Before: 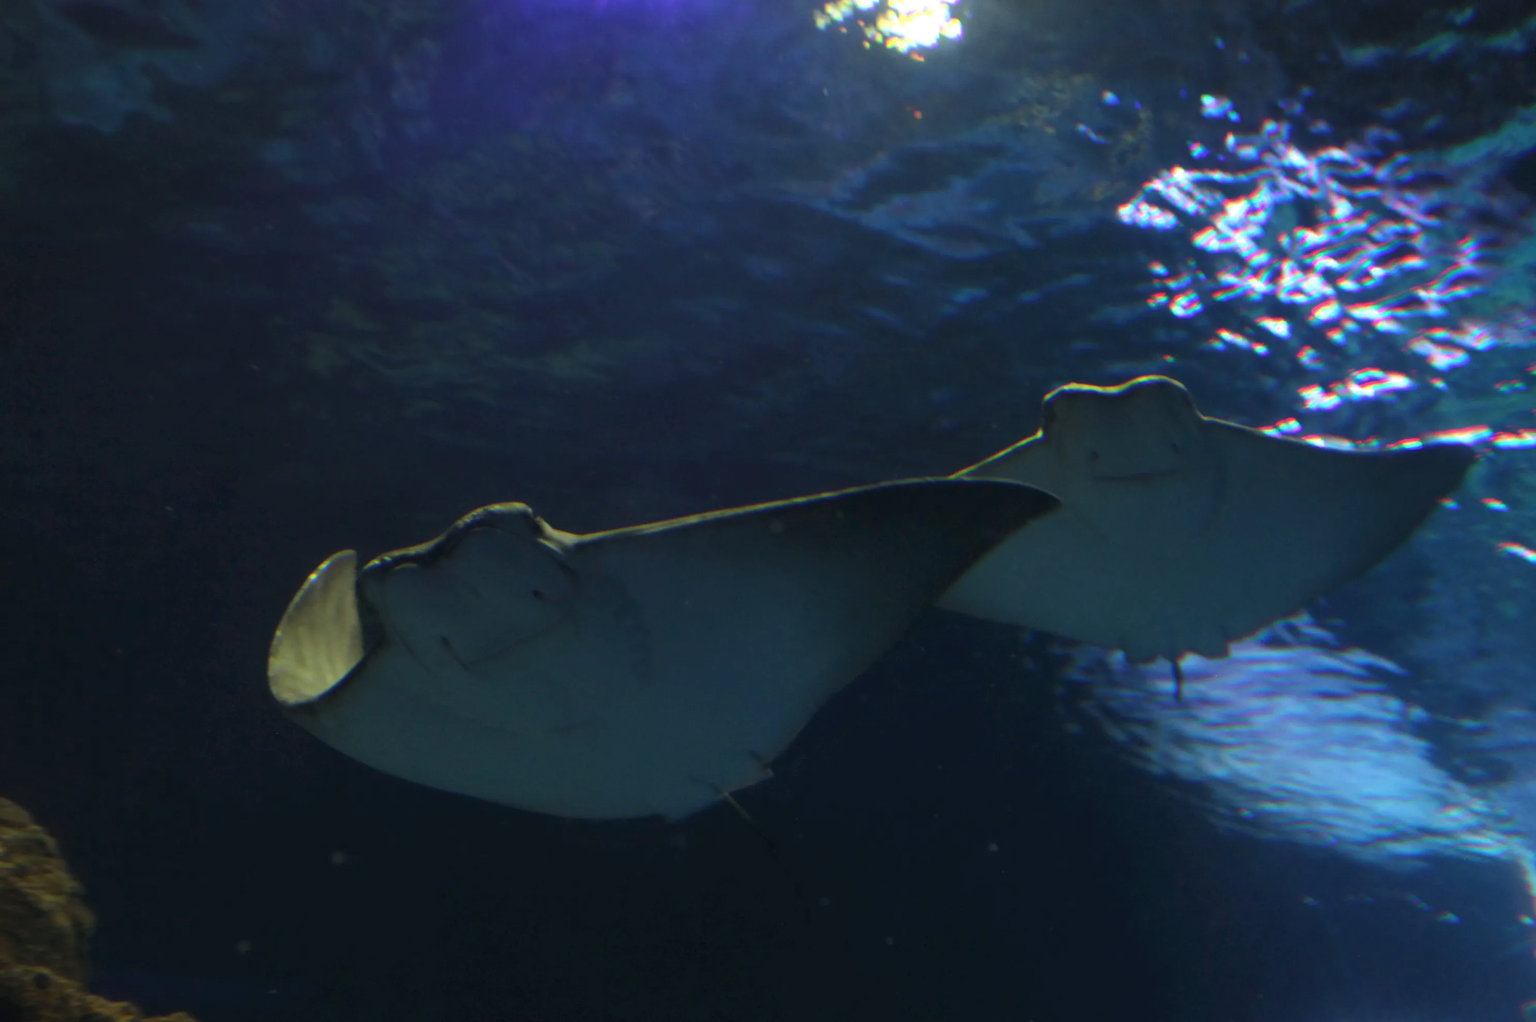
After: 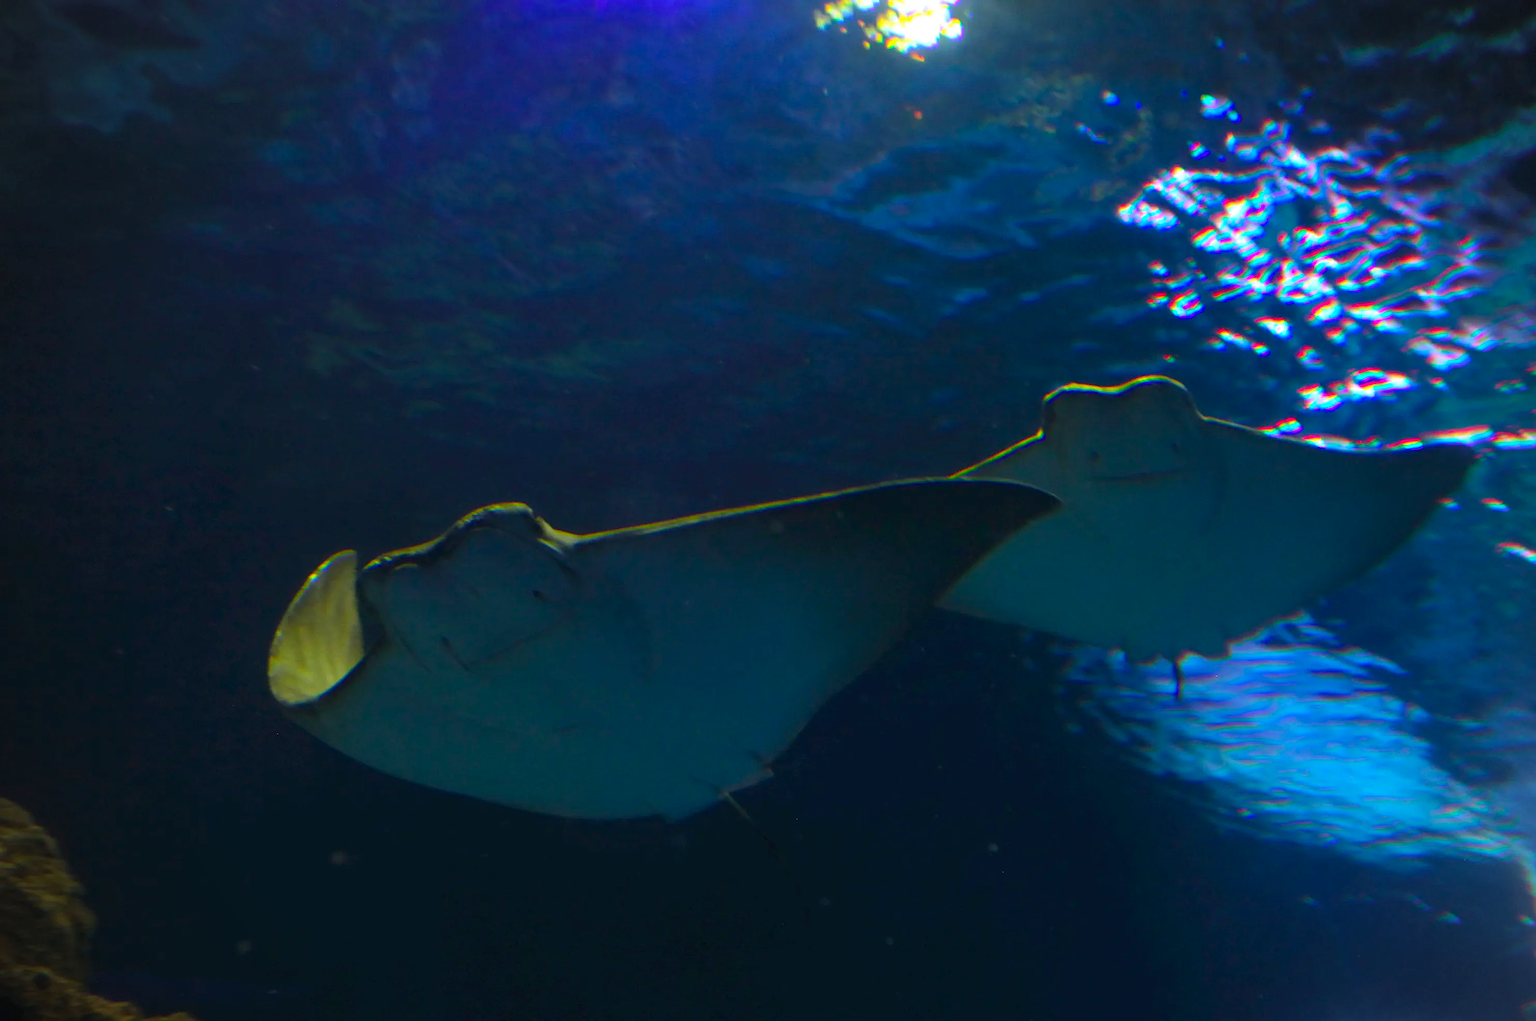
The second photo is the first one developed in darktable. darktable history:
vignetting: on, module defaults
color balance rgb: perceptual saturation grading › global saturation 30.554%, global vibrance 40.318%
sharpen: on, module defaults
